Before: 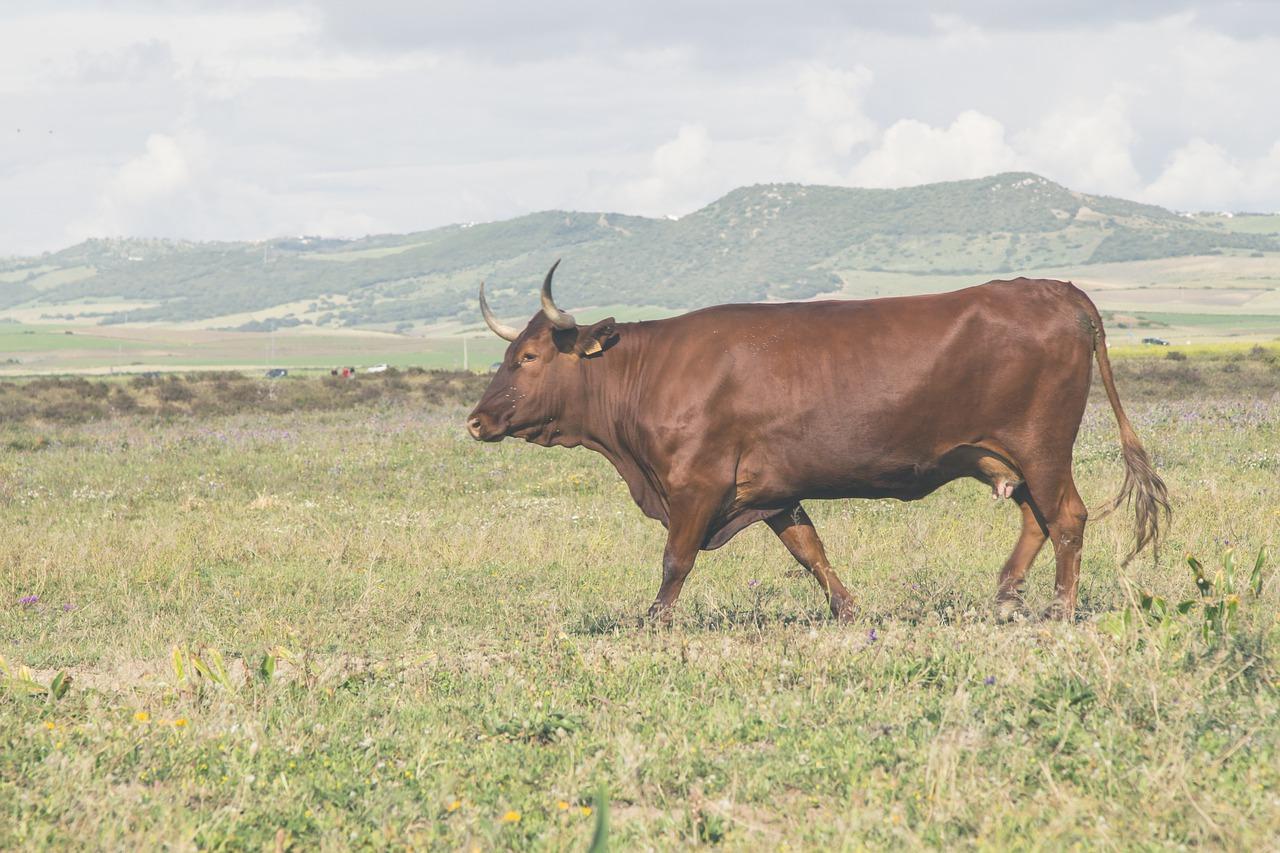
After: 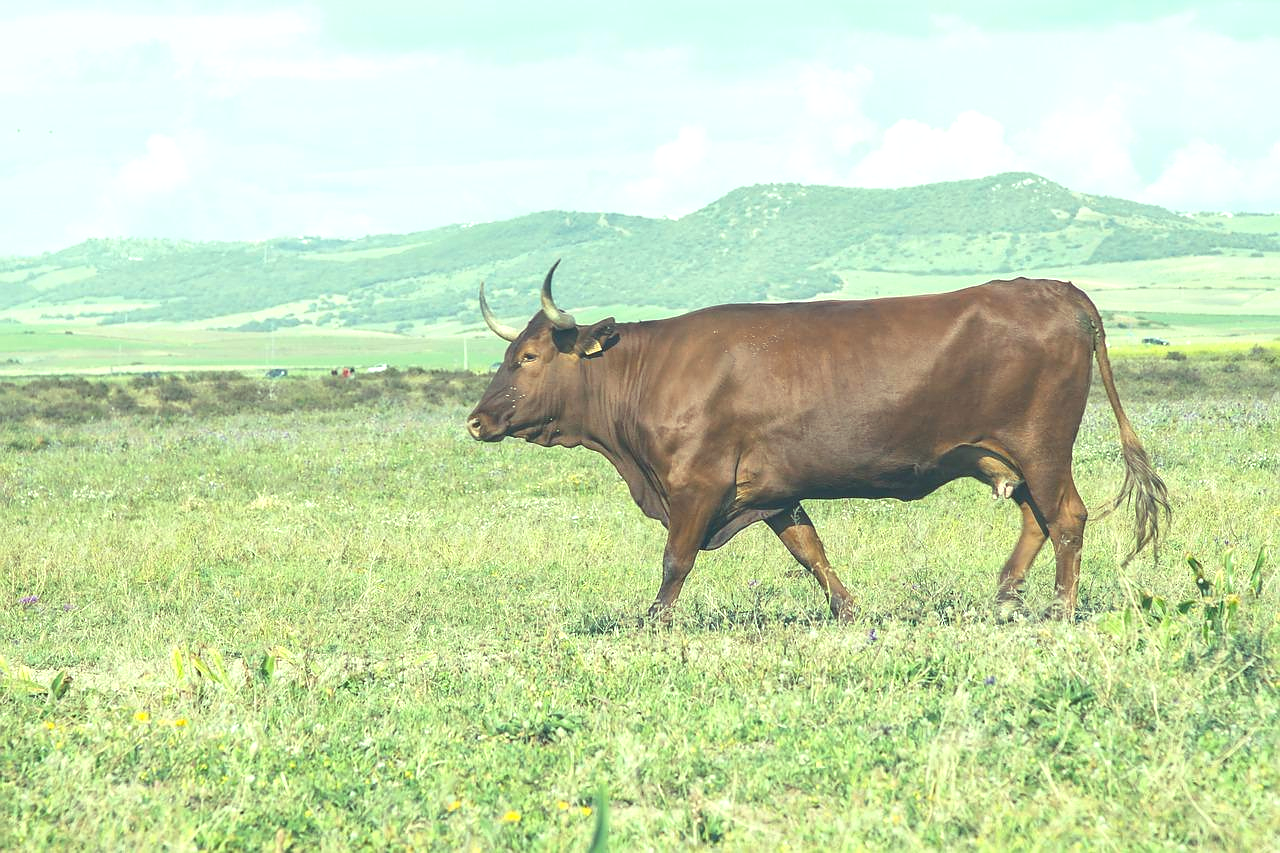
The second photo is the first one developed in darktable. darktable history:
sharpen: radius 0.996
color balance rgb: power › luminance -7.81%, power › chroma 1.093%, power › hue 218.13°, highlights gain › luminance 15.283%, highlights gain › chroma 6.982%, highlights gain › hue 125.86°, perceptual saturation grading › global saturation 0.417%, perceptual brilliance grading › global brilliance 9.329%, perceptual brilliance grading › shadows 14.912%, global vibrance 10.833%
